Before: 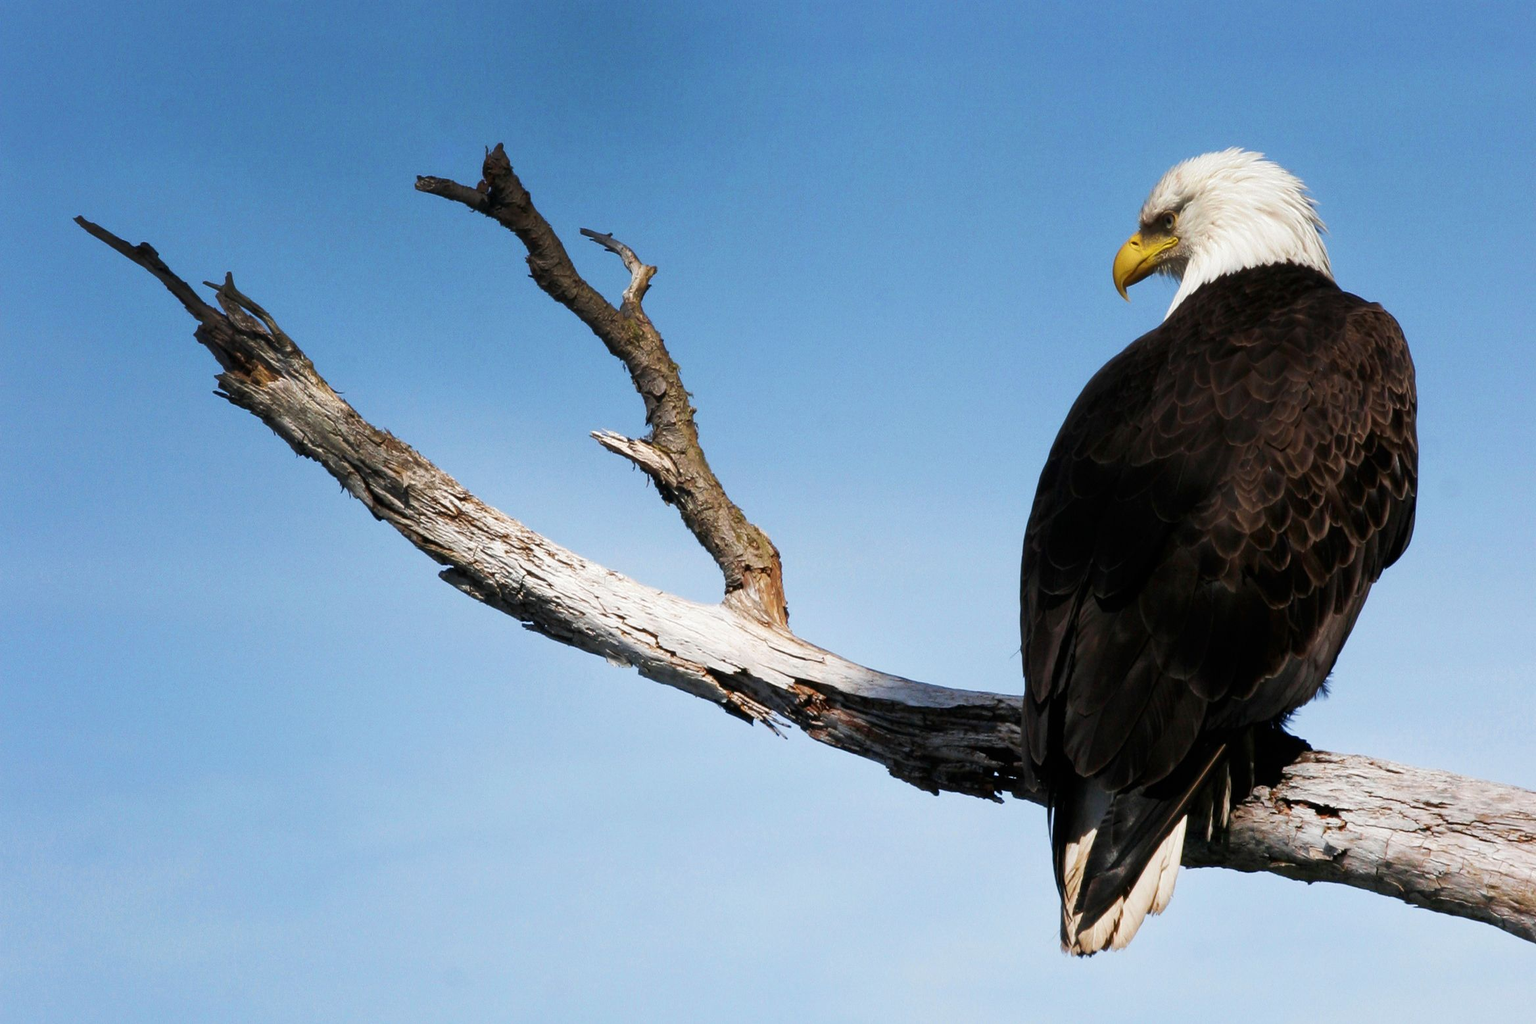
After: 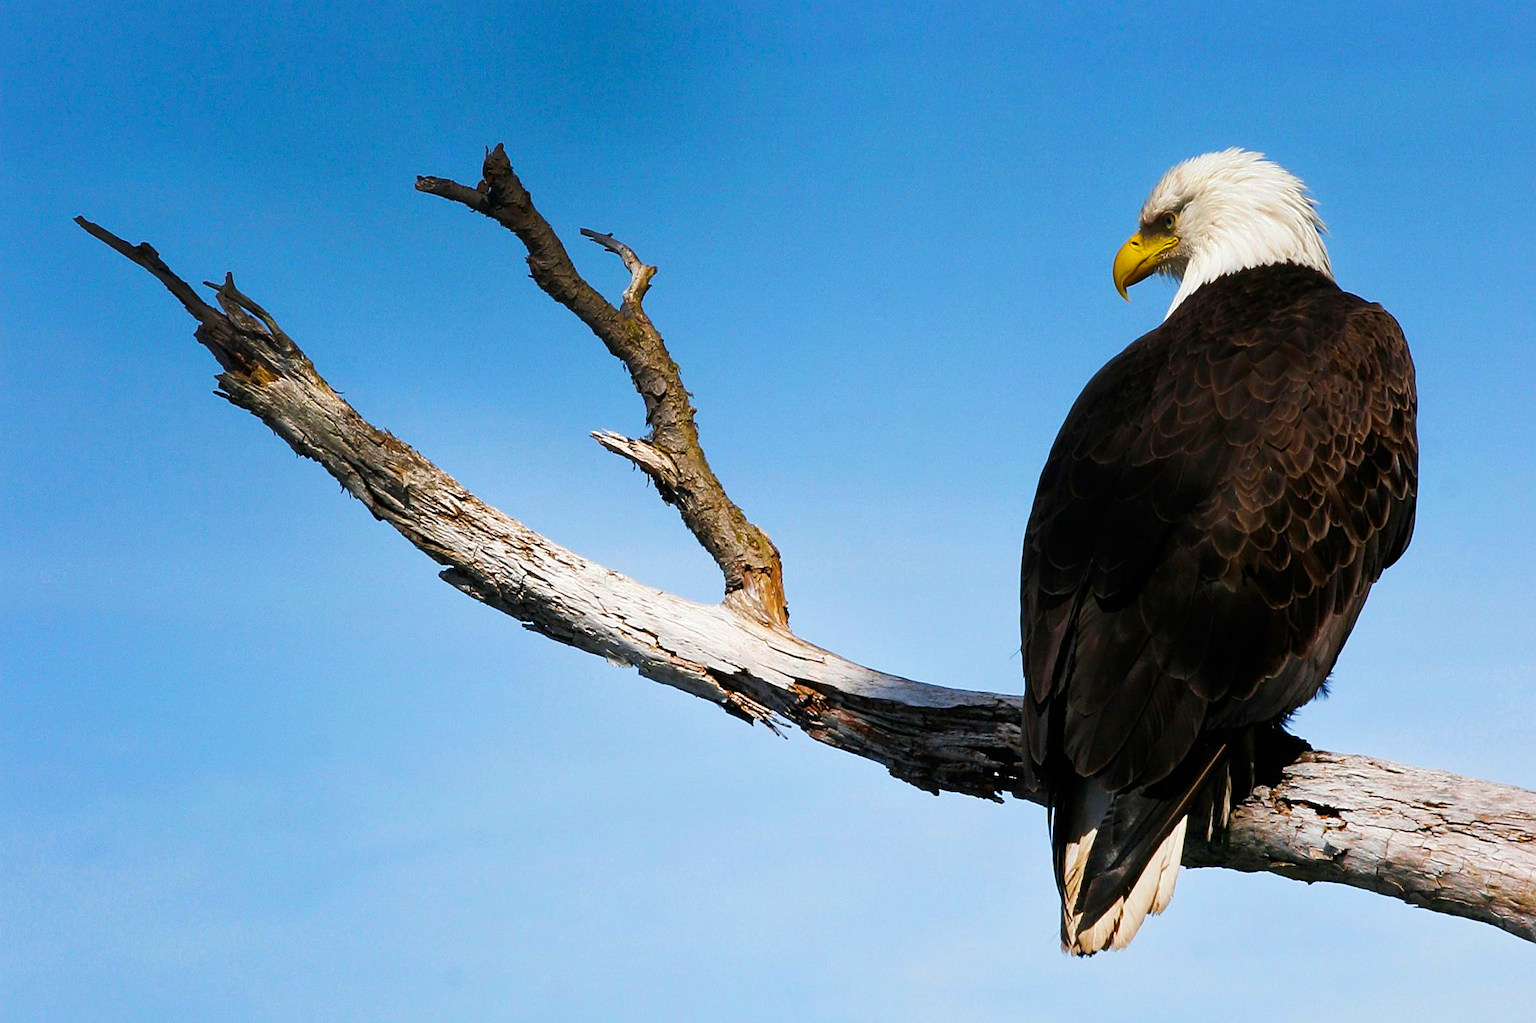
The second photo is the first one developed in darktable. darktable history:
color balance rgb: shadows lift › chroma 0.819%, shadows lift › hue 113.18°, perceptual saturation grading › global saturation 29.54%, global vibrance 20%
sharpen: on, module defaults
tone equalizer: on, module defaults
